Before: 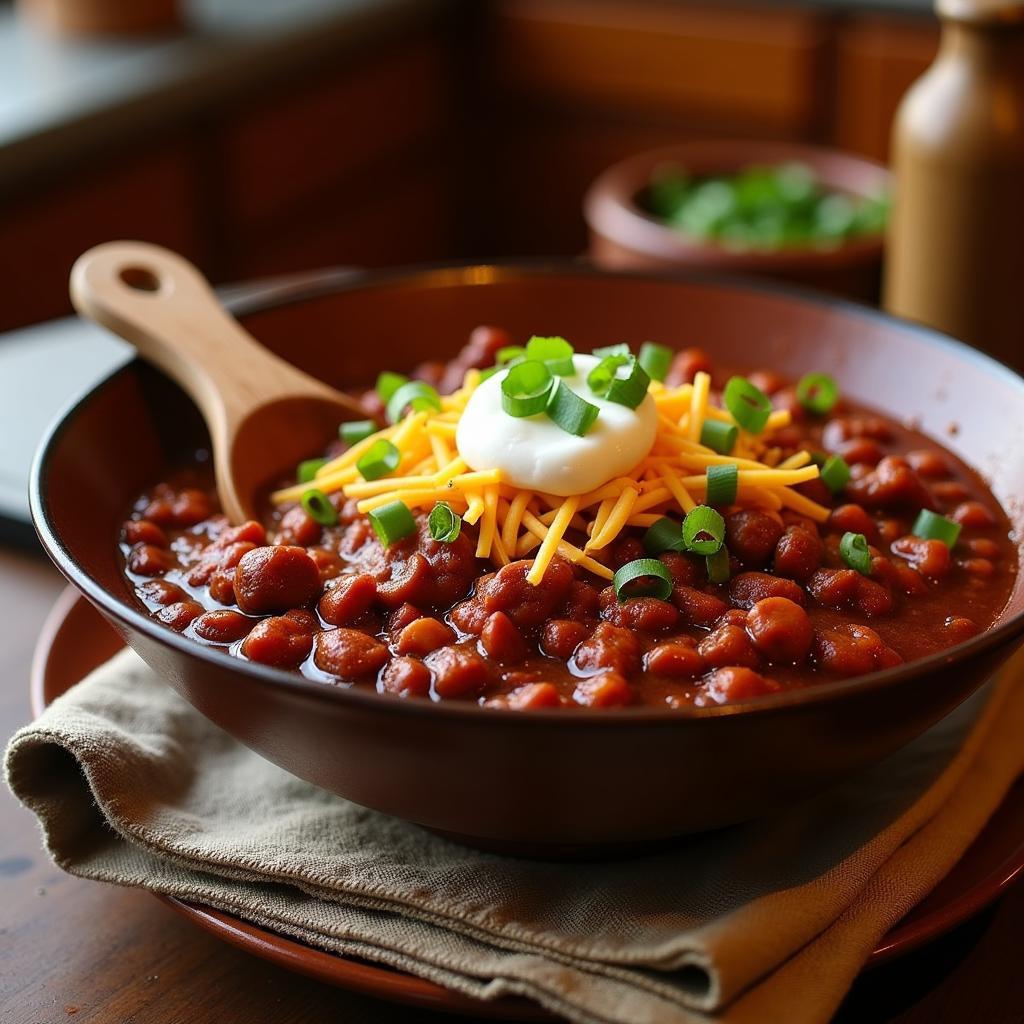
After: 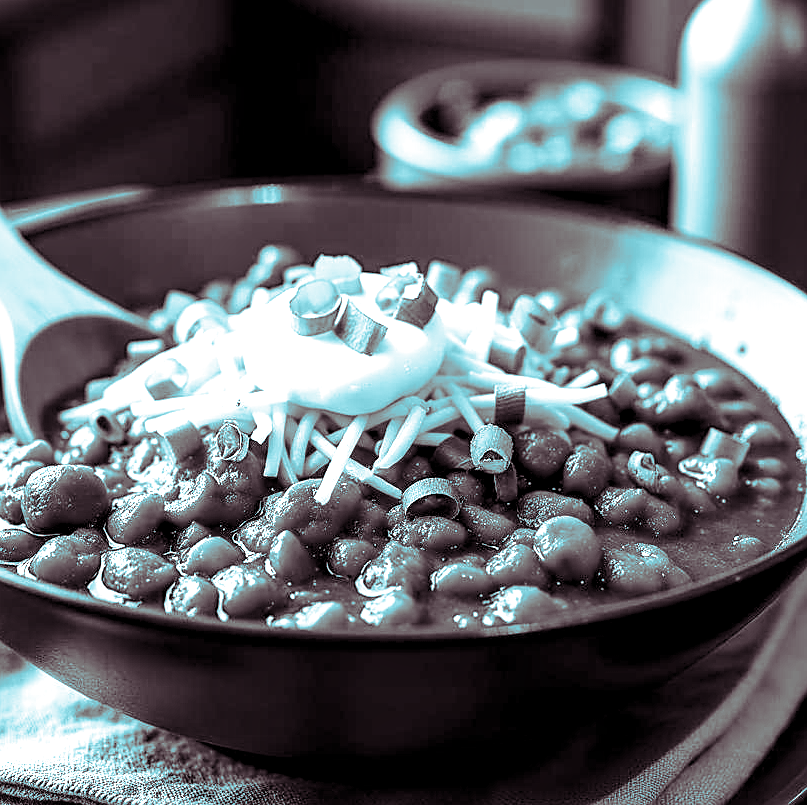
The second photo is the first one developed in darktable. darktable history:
local contrast: highlights 20%, shadows 70%, detail 170%
base curve: curves: ch0 [(0, 0) (0.032, 0.025) (0.121, 0.166) (0.206, 0.329) (0.605, 0.79) (1, 1)], preserve colors none
white balance: red 1.188, blue 1.11
exposure: black level correction 0, exposure 1 EV, compensate exposure bias true, compensate highlight preservation false
sharpen: on, module defaults
crop and rotate: left 20.74%, top 7.912%, right 0.375%, bottom 13.378%
split-toning: shadows › hue 327.6°, highlights › hue 198°, highlights › saturation 0.55, balance -21.25, compress 0%
monochrome: a -71.75, b 75.82
